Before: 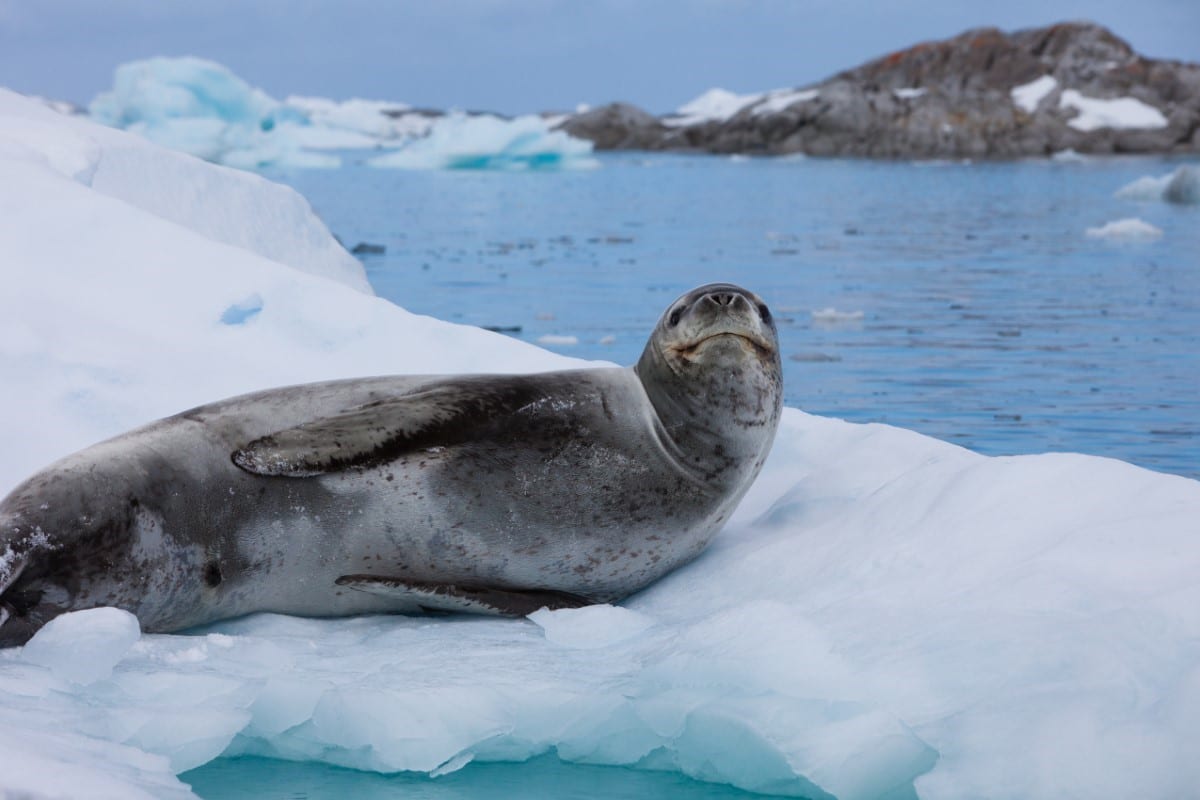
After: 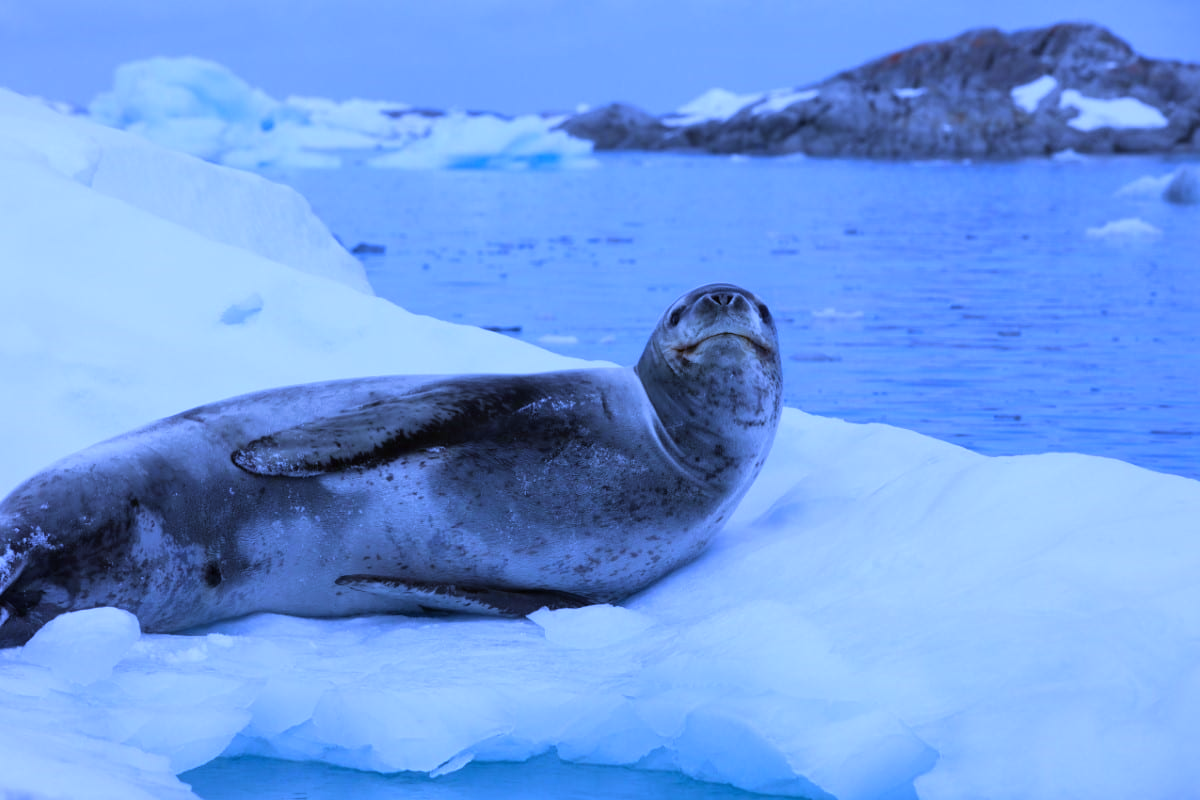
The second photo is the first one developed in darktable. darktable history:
velvia: on, module defaults
white balance: red 0.766, blue 1.537
